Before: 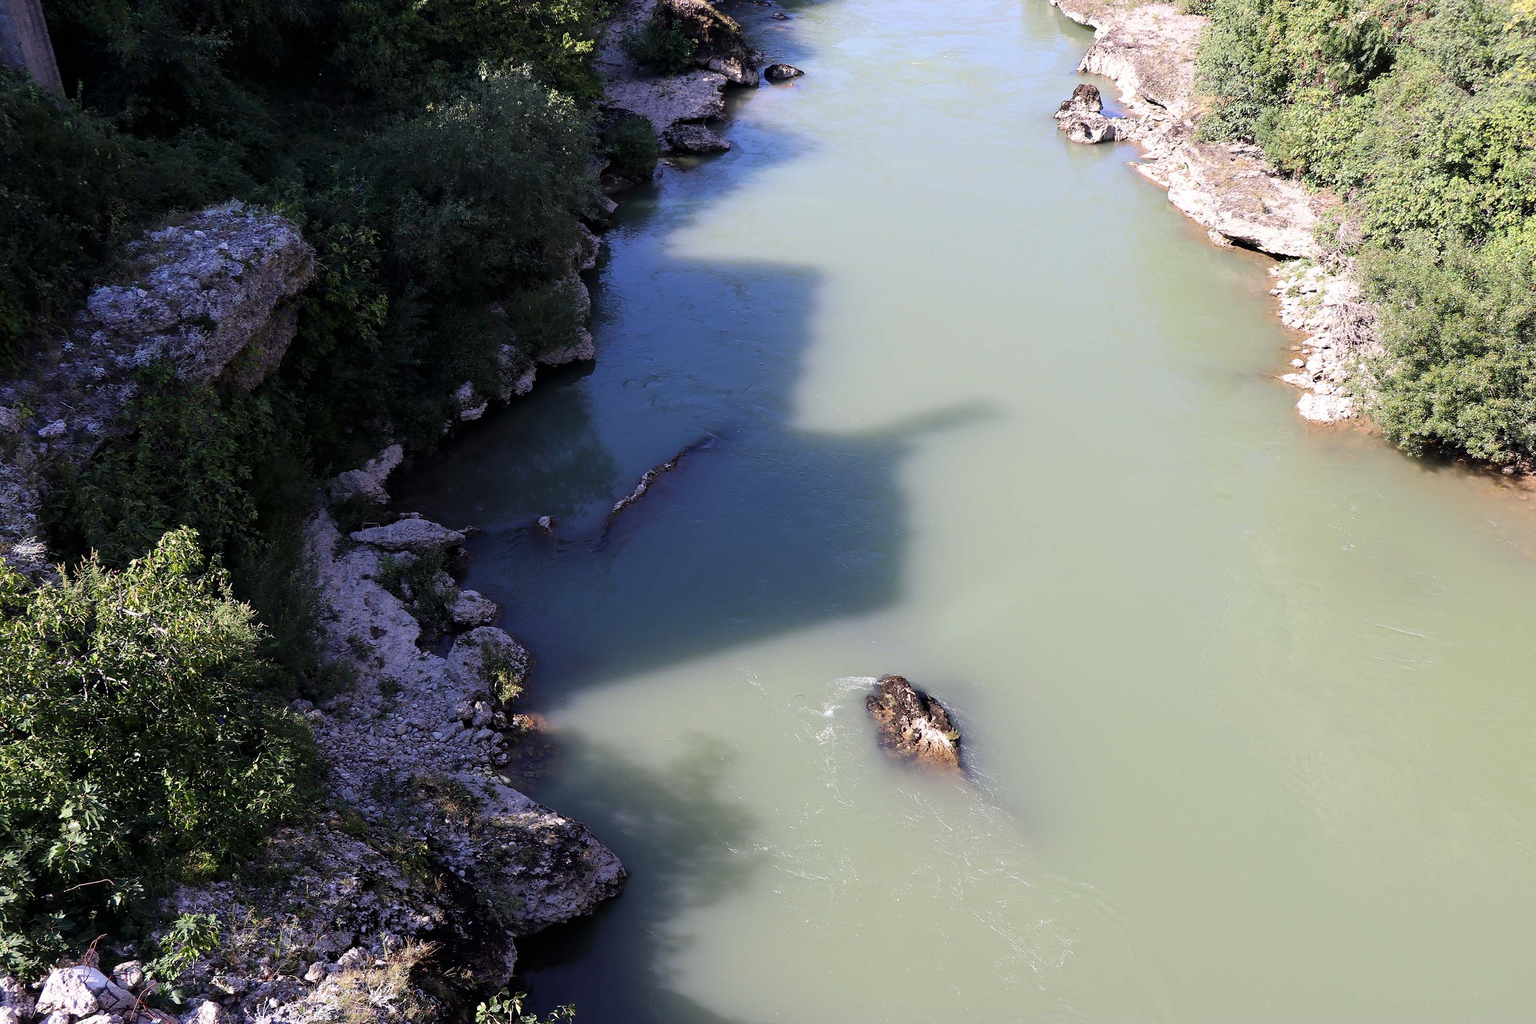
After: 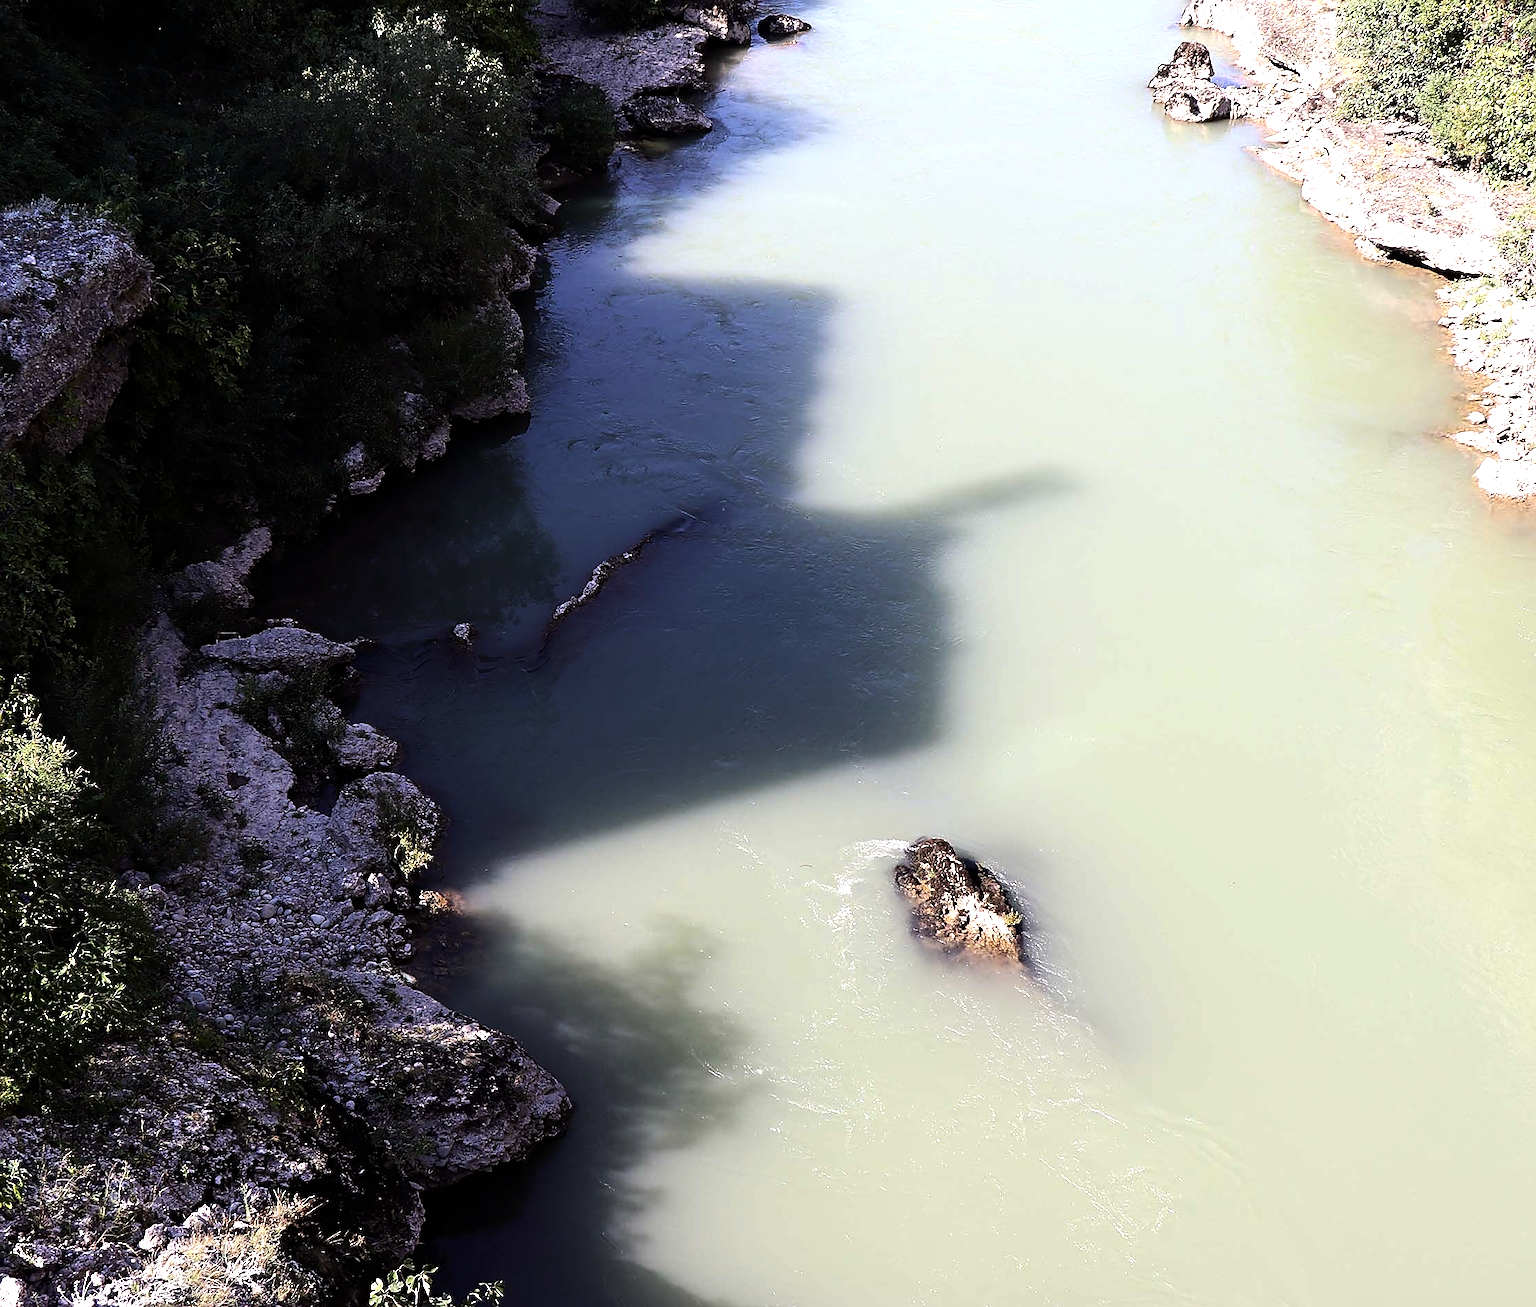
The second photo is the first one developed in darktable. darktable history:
contrast brightness saturation: contrast 0.144
crop and rotate: left 13.165%, top 5.234%, right 12.593%
sharpen: on, module defaults
color correction: highlights b* 0.004, saturation 0.784
color balance rgb: power › luminance -3.896%, power › chroma 0.575%, power › hue 39.75°, perceptual saturation grading › global saturation 19.526%, perceptual brilliance grading › highlights 20.56%, perceptual brilliance grading › mid-tones 20.7%, perceptual brilliance grading › shadows -20.47%
